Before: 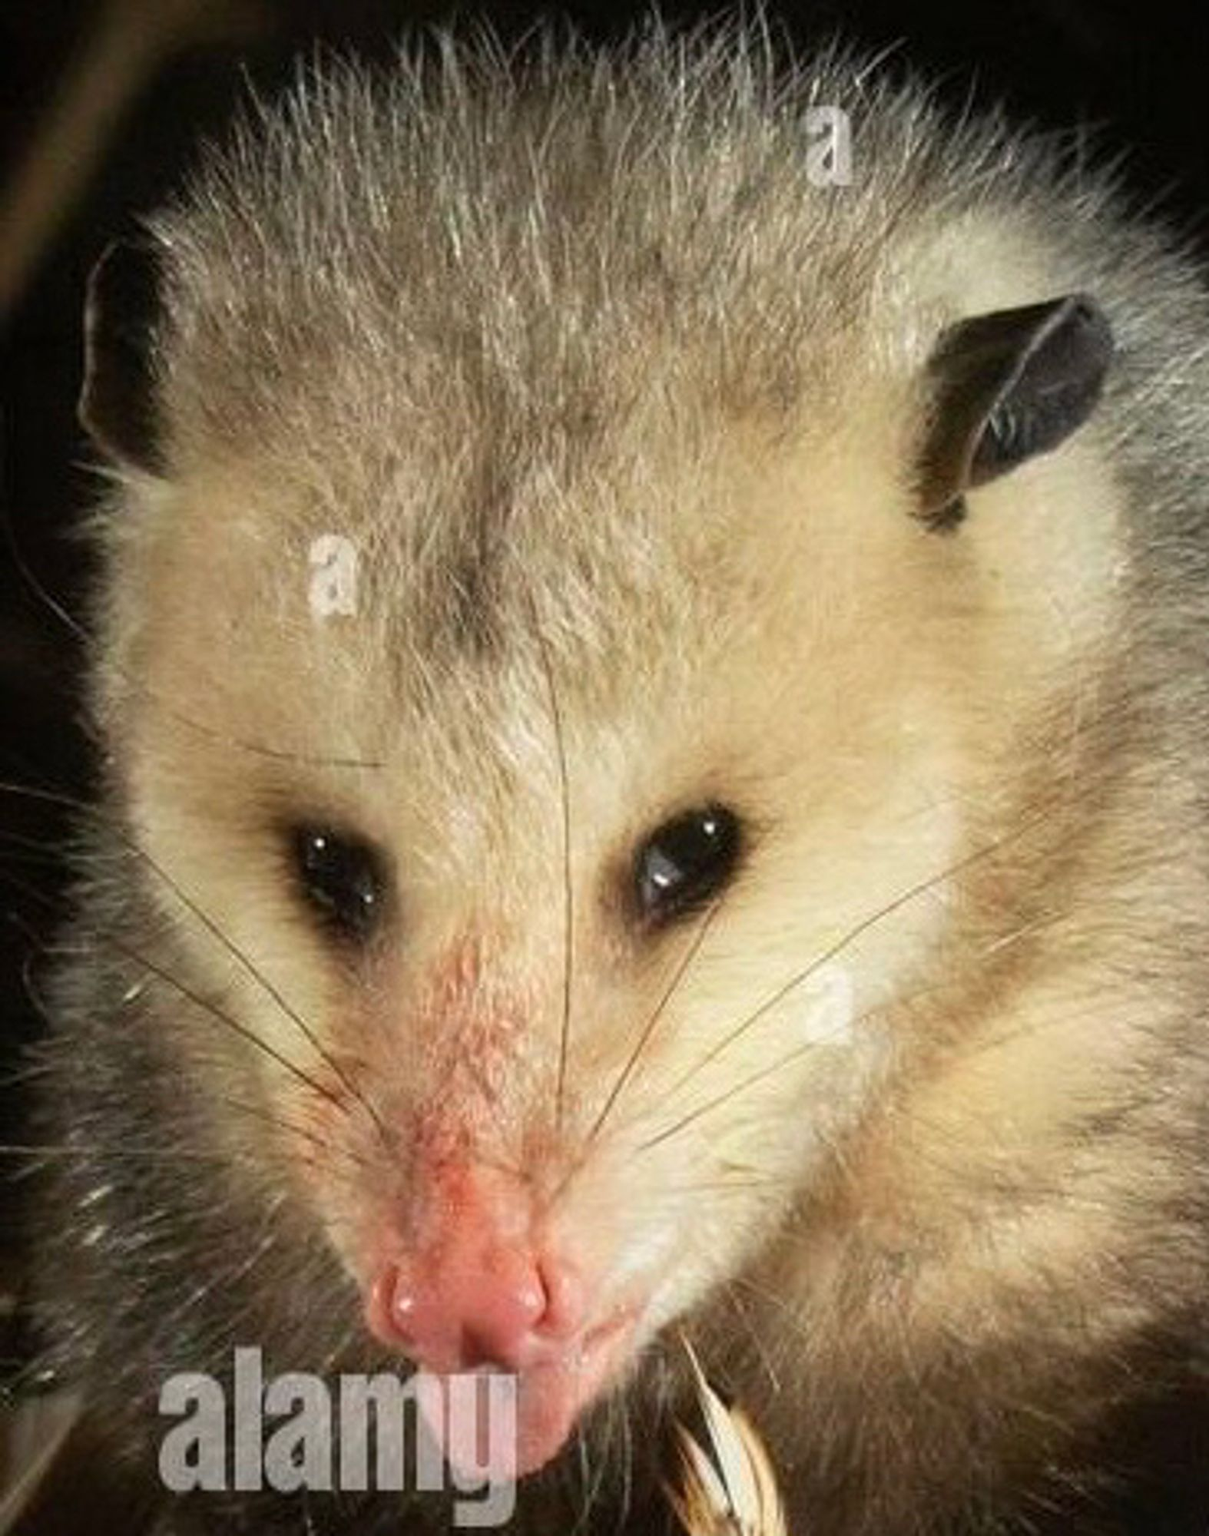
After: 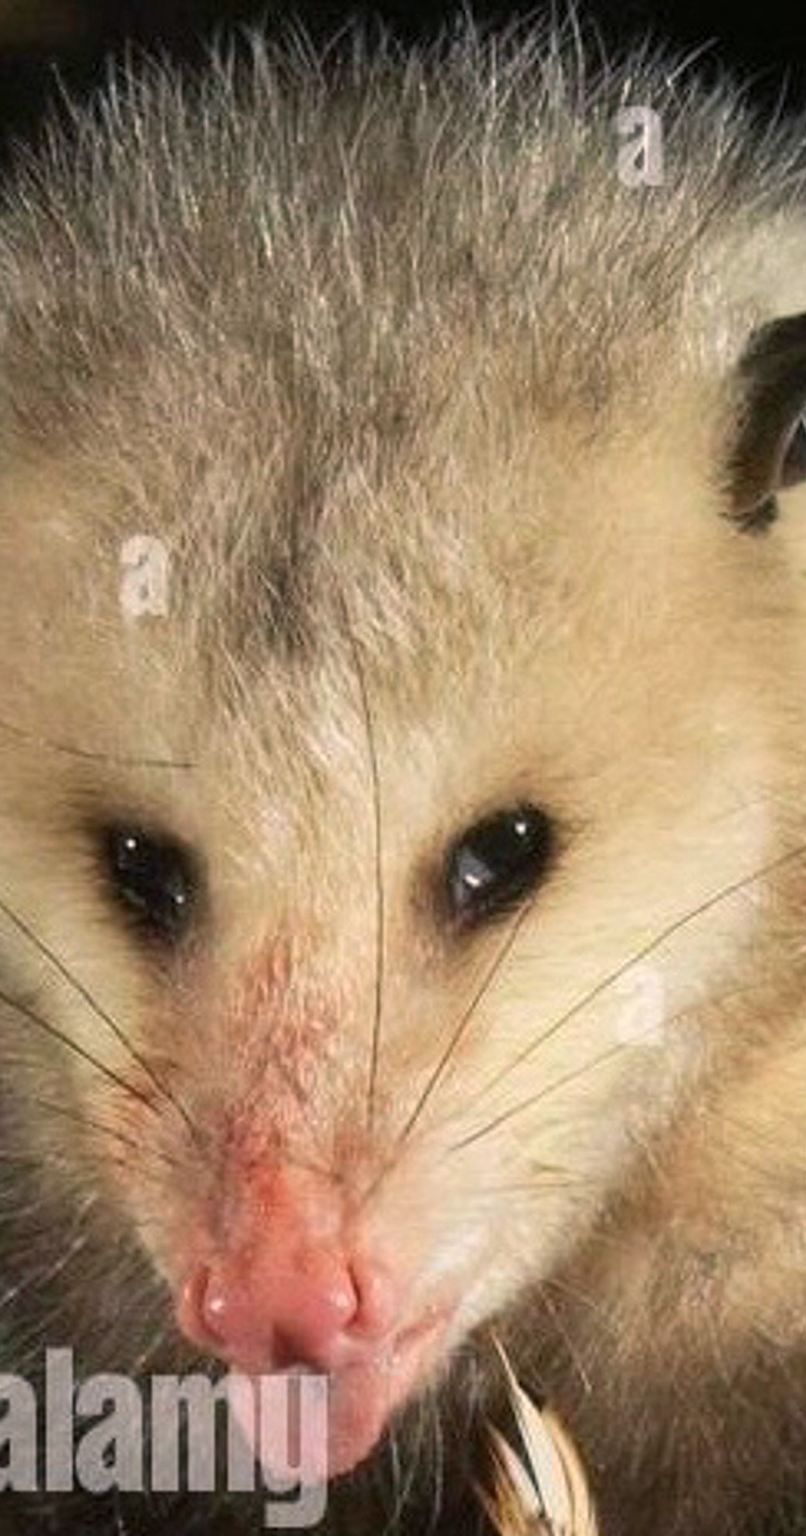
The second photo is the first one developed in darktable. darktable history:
tone equalizer: -7 EV 0.18 EV, -6 EV 0.12 EV, -5 EV 0.08 EV, -4 EV 0.04 EV, -2 EV -0.02 EV, -1 EV -0.04 EV, +0 EV -0.06 EV, luminance estimator HSV value / RGB max
color balance rgb: shadows lift › chroma 1.41%, shadows lift › hue 260°, power › chroma 0.5%, power › hue 260°, highlights gain › chroma 1%, highlights gain › hue 27°, saturation formula JzAzBz (2021)
crop and rotate: left 15.754%, right 17.579%
